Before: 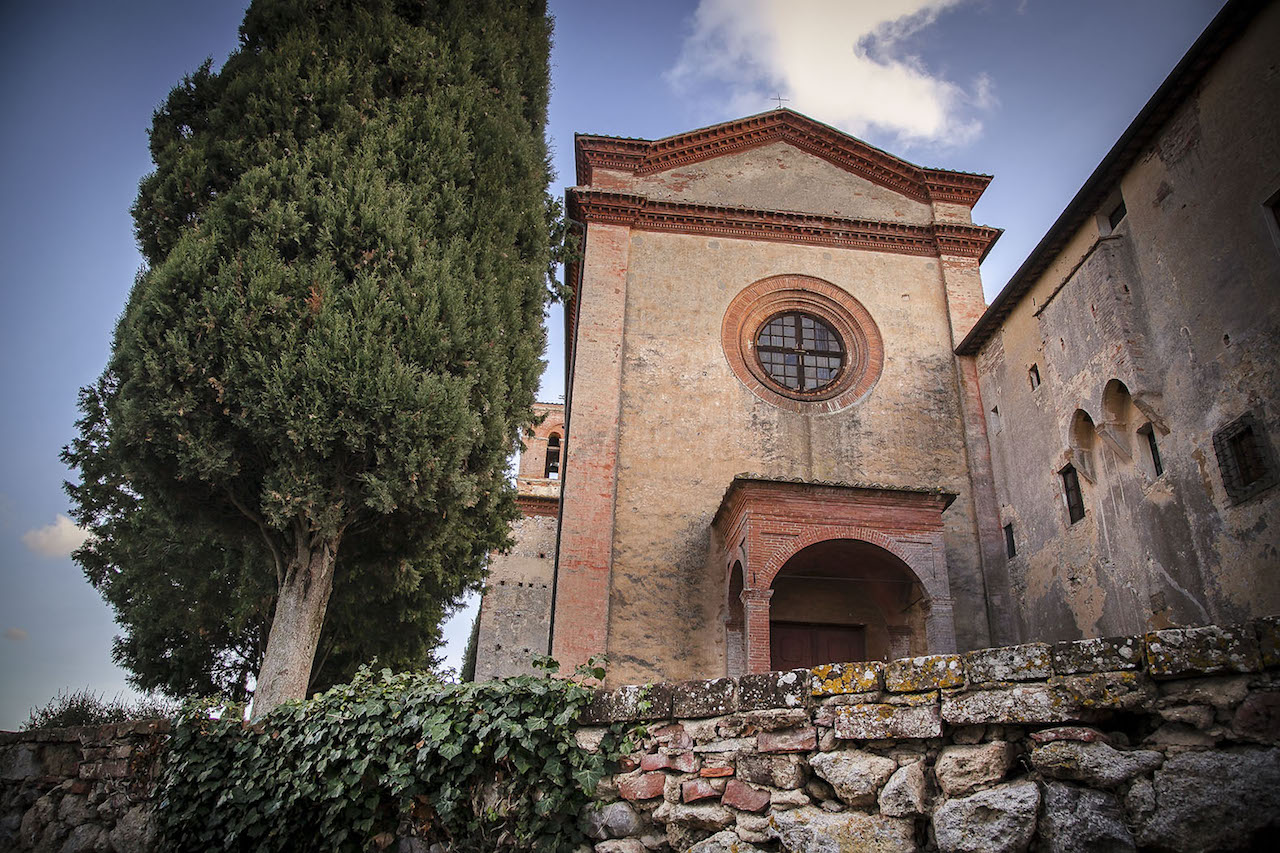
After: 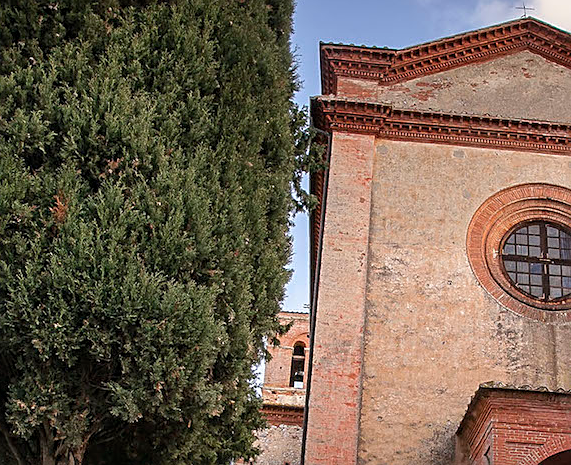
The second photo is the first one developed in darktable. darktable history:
crop: left 19.927%, top 10.751%, right 35.427%, bottom 34.718%
sharpen: on, module defaults
